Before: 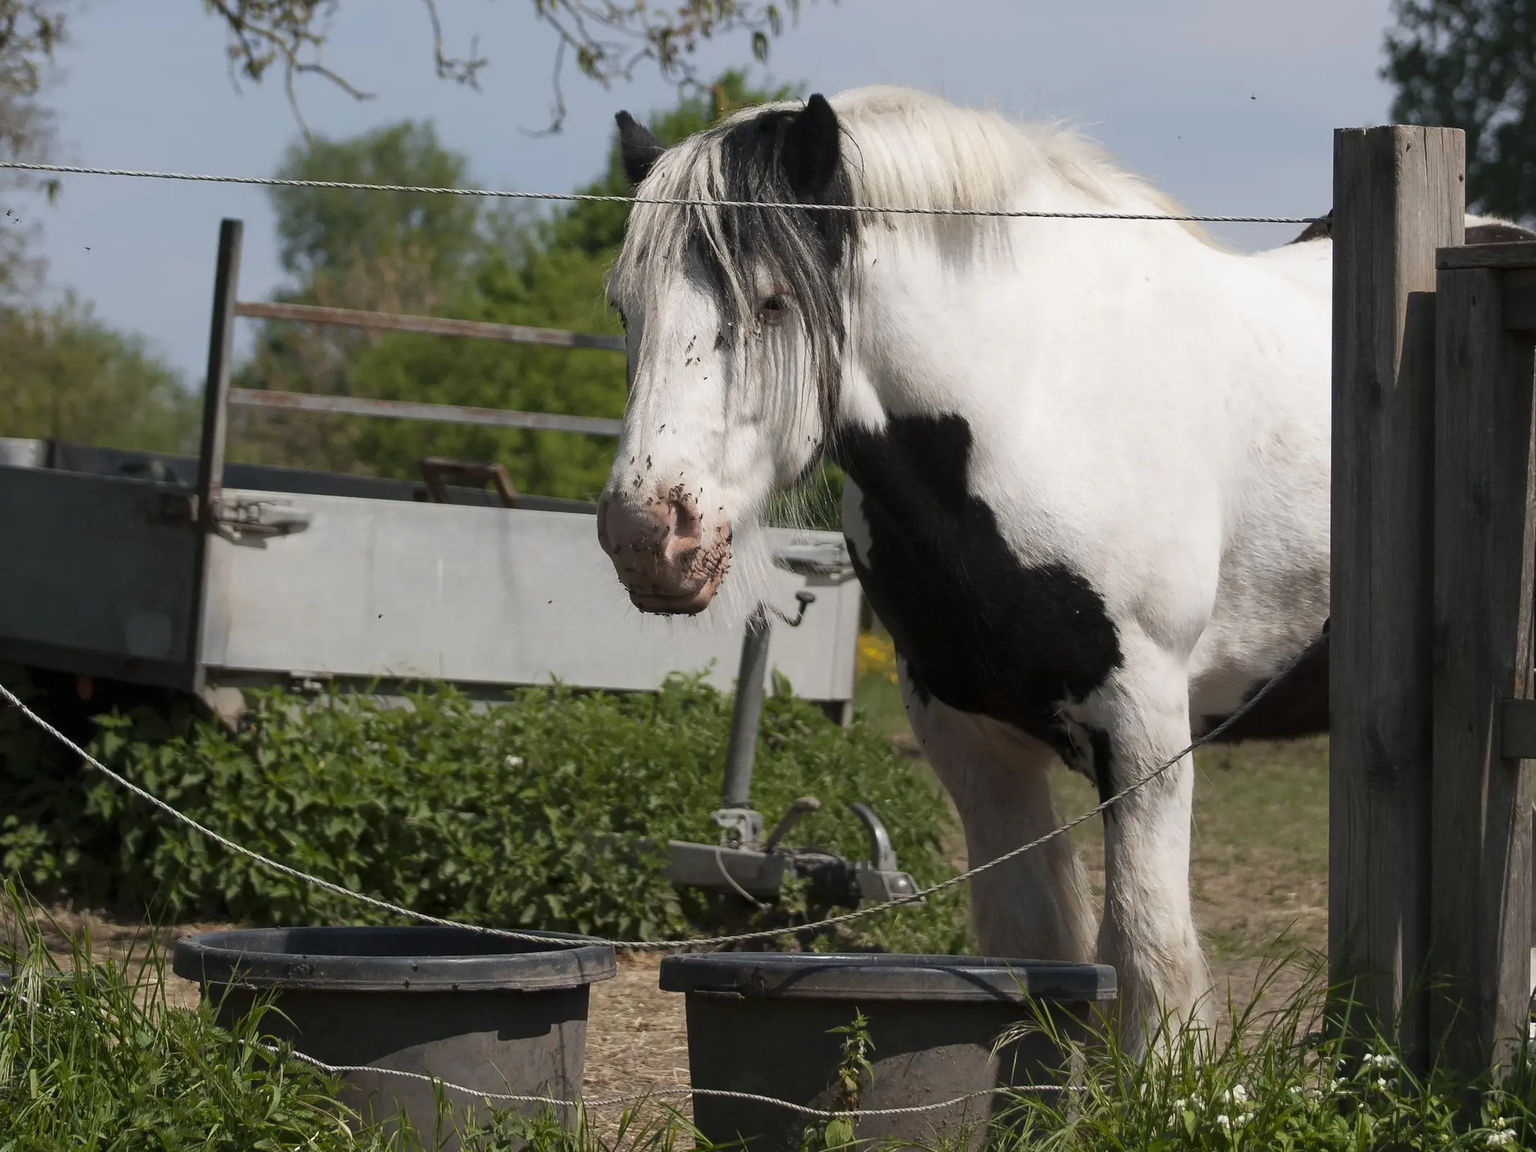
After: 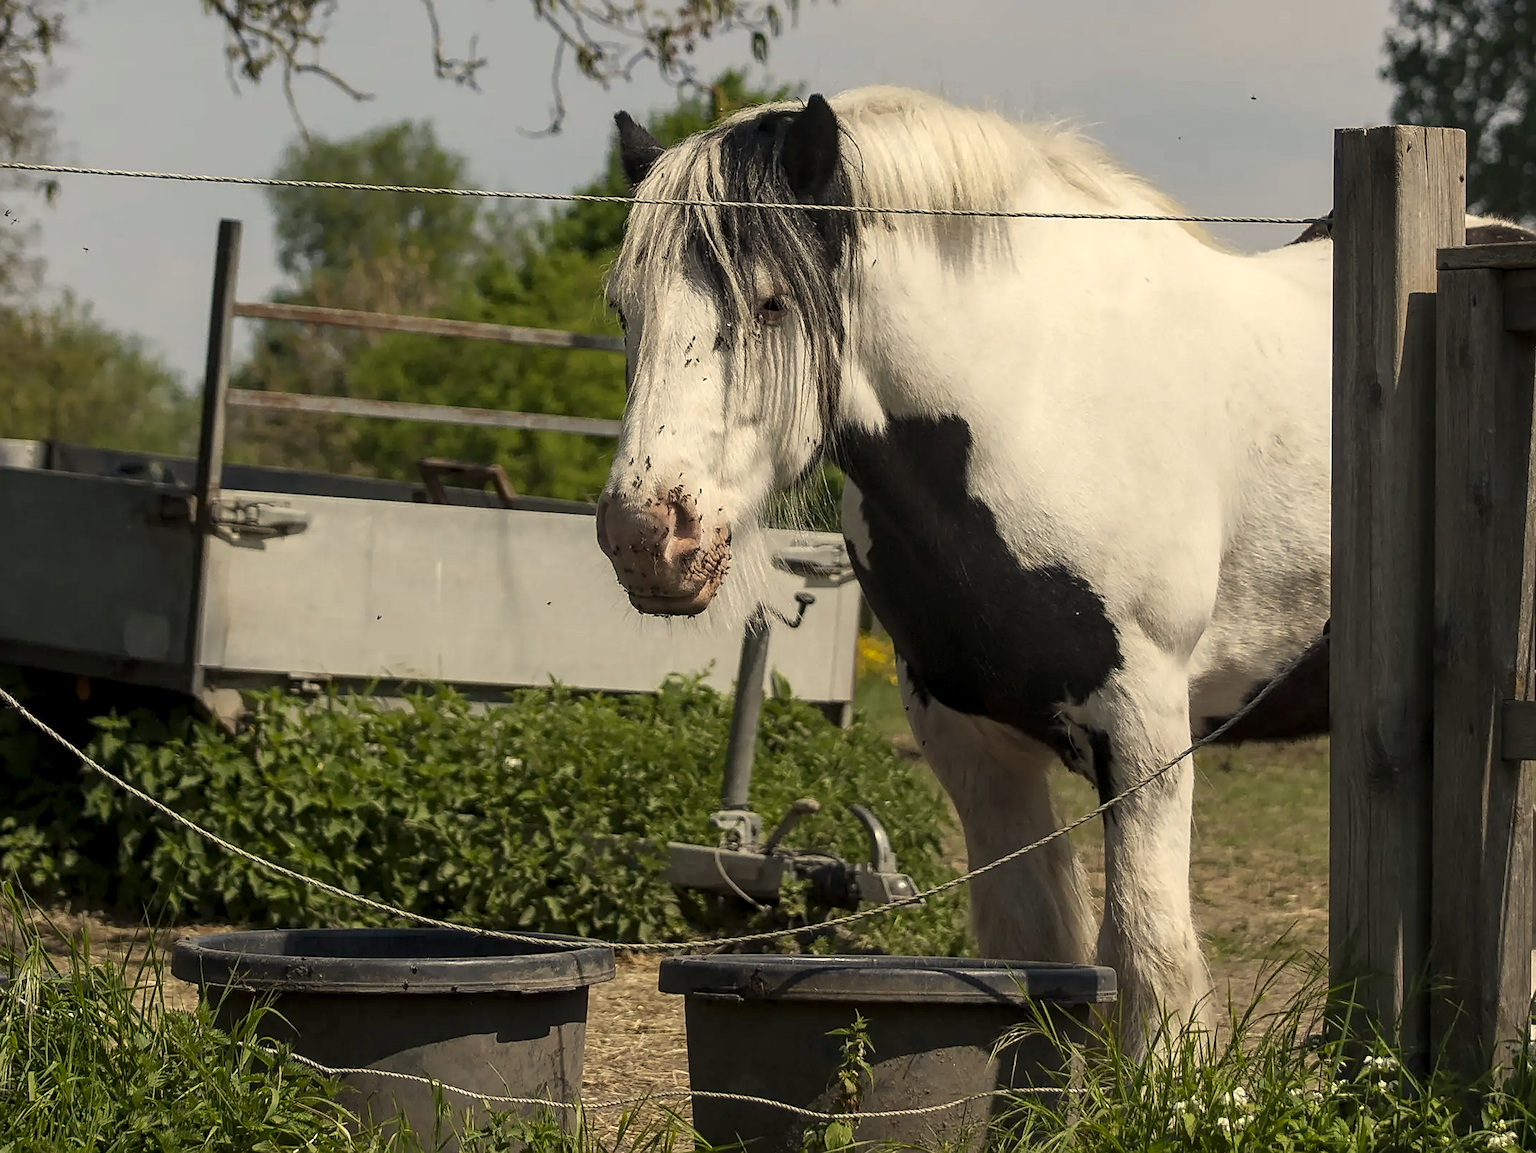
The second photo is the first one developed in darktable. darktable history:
color correction: highlights a* 1.33, highlights b* 17.34
sharpen: on, module defaults
crop: left 0.18%
local contrast: detail 130%
